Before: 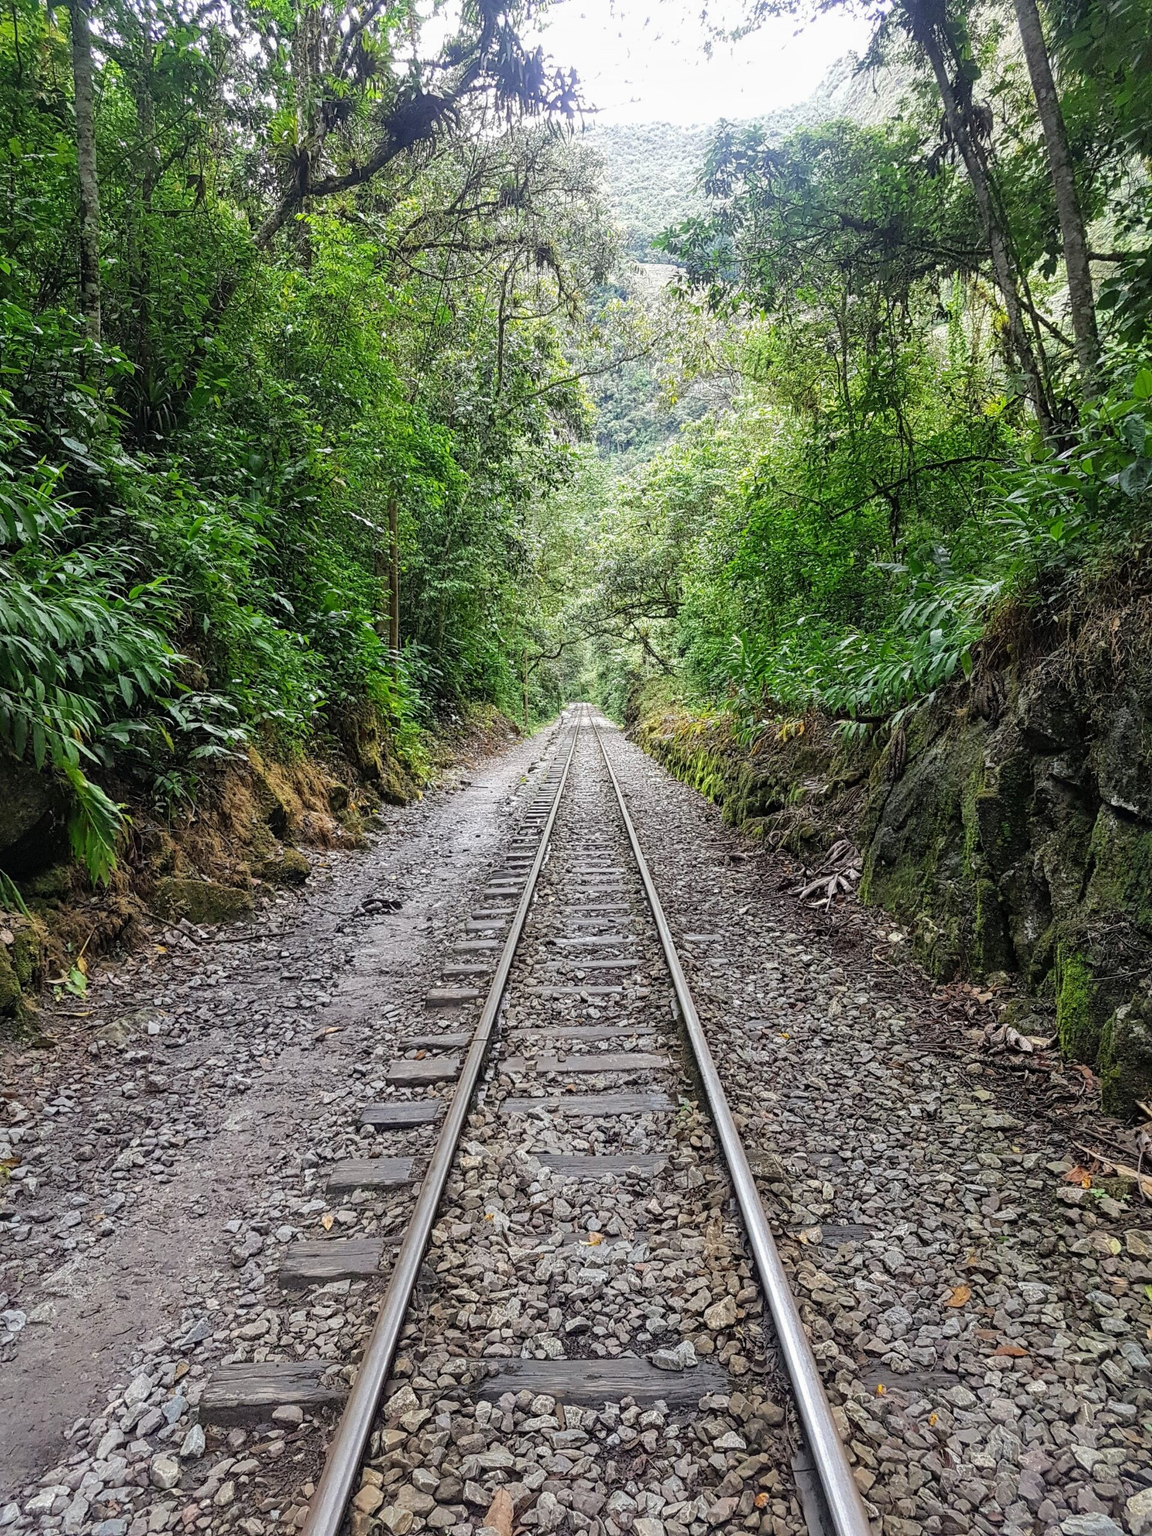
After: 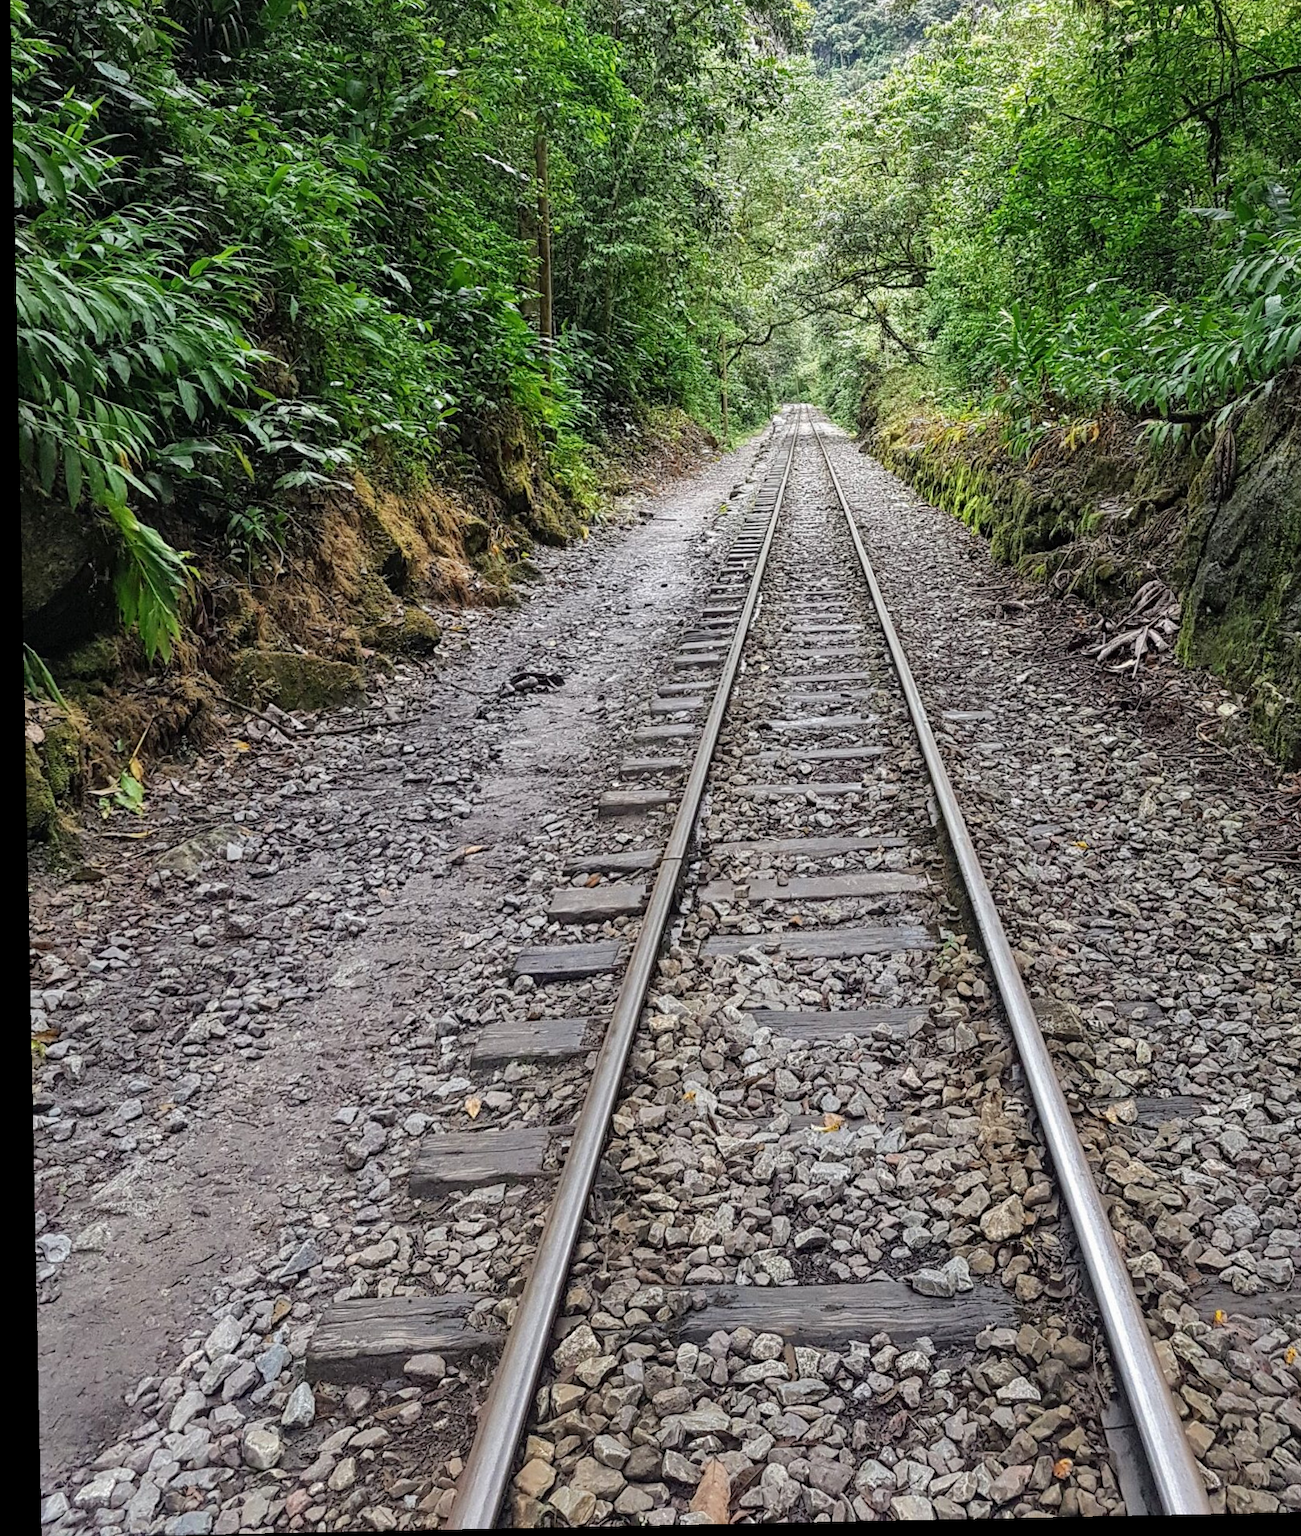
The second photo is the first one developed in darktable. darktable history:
rotate and perspective: rotation -1.17°, automatic cropping off
shadows and highlights: shadows 20.91, highlights -82.73, soften with gaussian
crop: top 26.531%, right 17.959%
